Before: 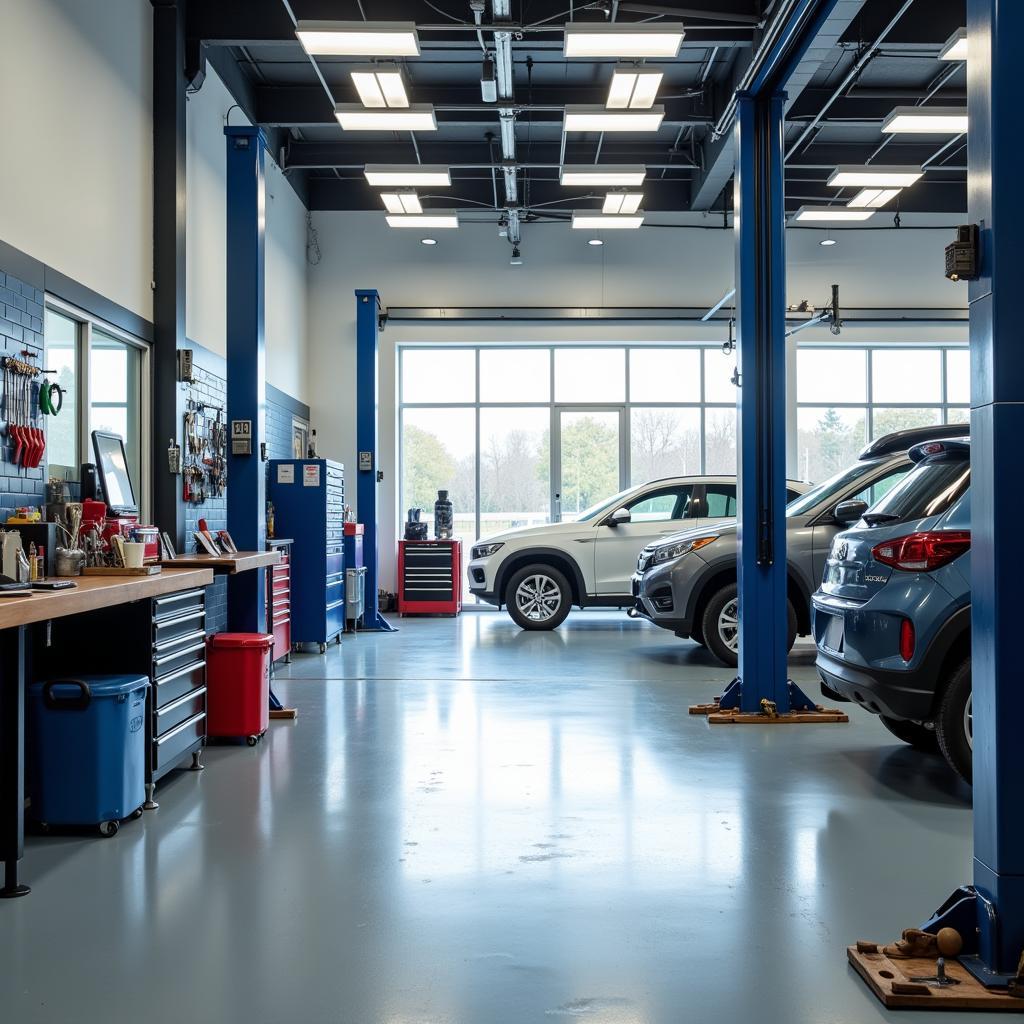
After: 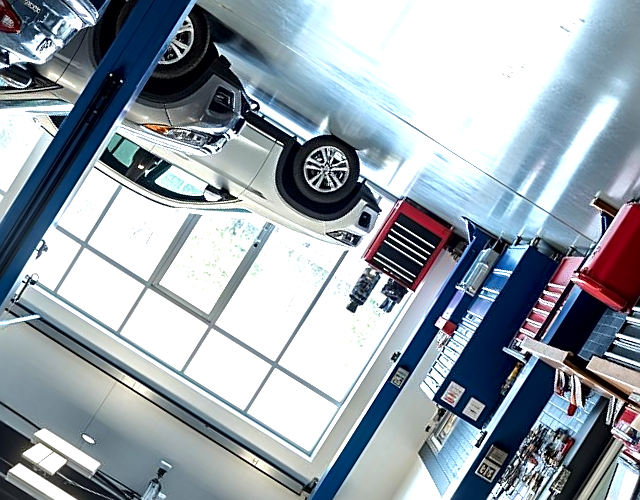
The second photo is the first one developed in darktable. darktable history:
exposure: exposure 0.203 EV, compensate exposure bias true, compensate highlight preservation false
sharpen: on, module defaults
crop and rotate: angle 147.72°, left 9.207%, top 15.581%, right 4.48%, bottom 17.027%
tone equalizer: -8 EV -0.419 EV, -7 EV -0.399 EV, -6 EV -0.3 EV, -5 EV -0.248 EV, -3 EV 0.221 EV, -2 EV 0.308 EV, -1 EV 0.41 EV, +0 EV 0.437 EV, edges refinement/feathering 500, mask exposure compensation -1.57 EV, preserve details no
local contrast: mode bilateral grid, contrast 71, coarseness 74, detail 180%, midtone range 0.2
